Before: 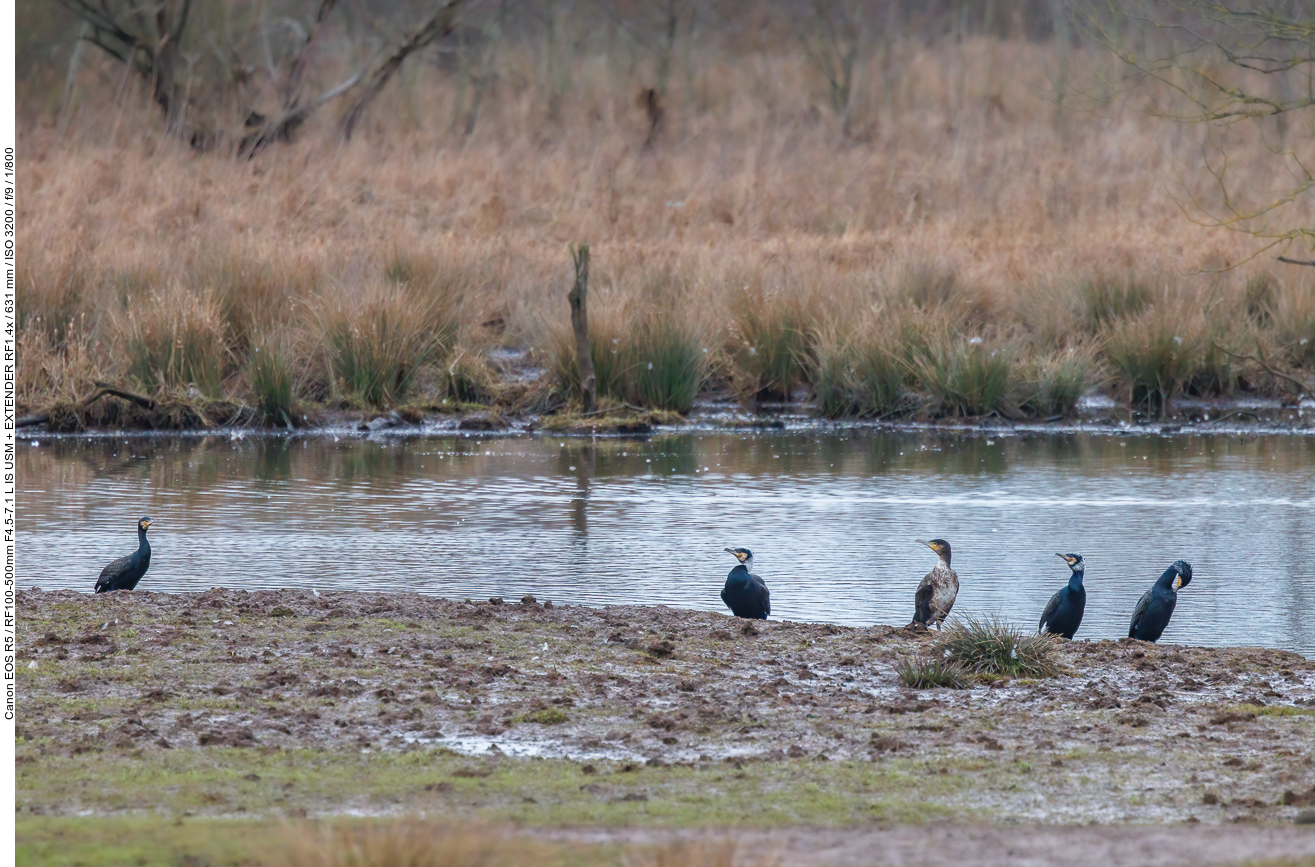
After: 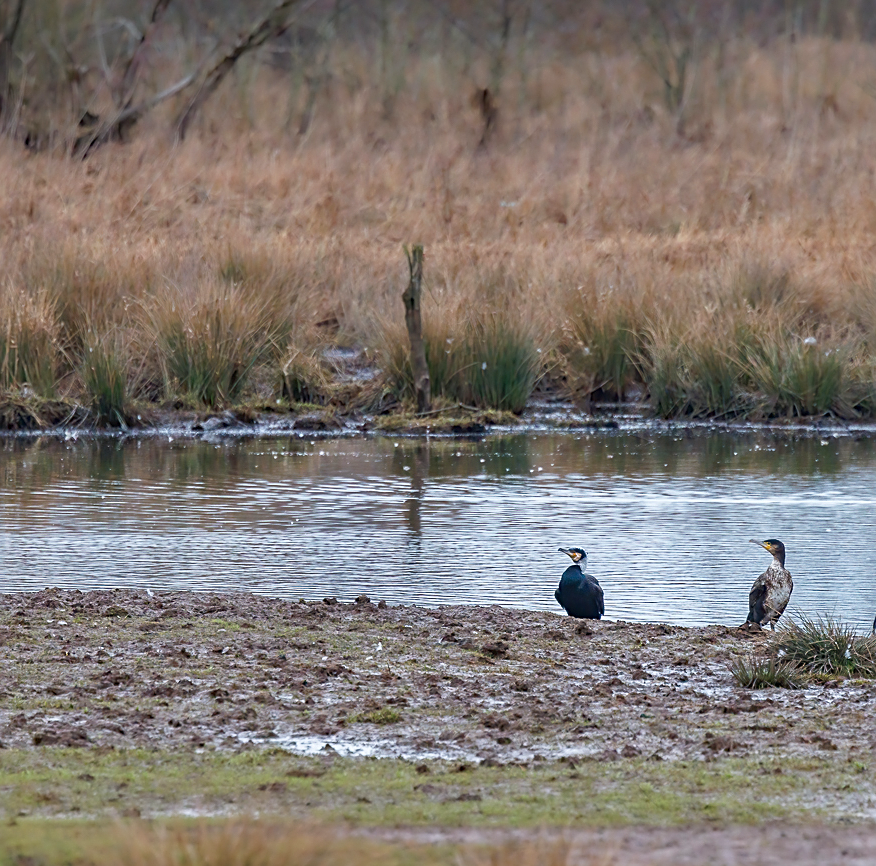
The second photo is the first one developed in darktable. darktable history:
haze removal: compatibility mode true, adaptive false
sharpen: on, module defaults
grain: coarseness 0.81 ISO, strength 1.34%, mid-tones bias 0%
crop and rotate: left 12.673%, right 20.66%
color balance rgb: global vibrance -1%, saturation formula JzAzBz (2021)
